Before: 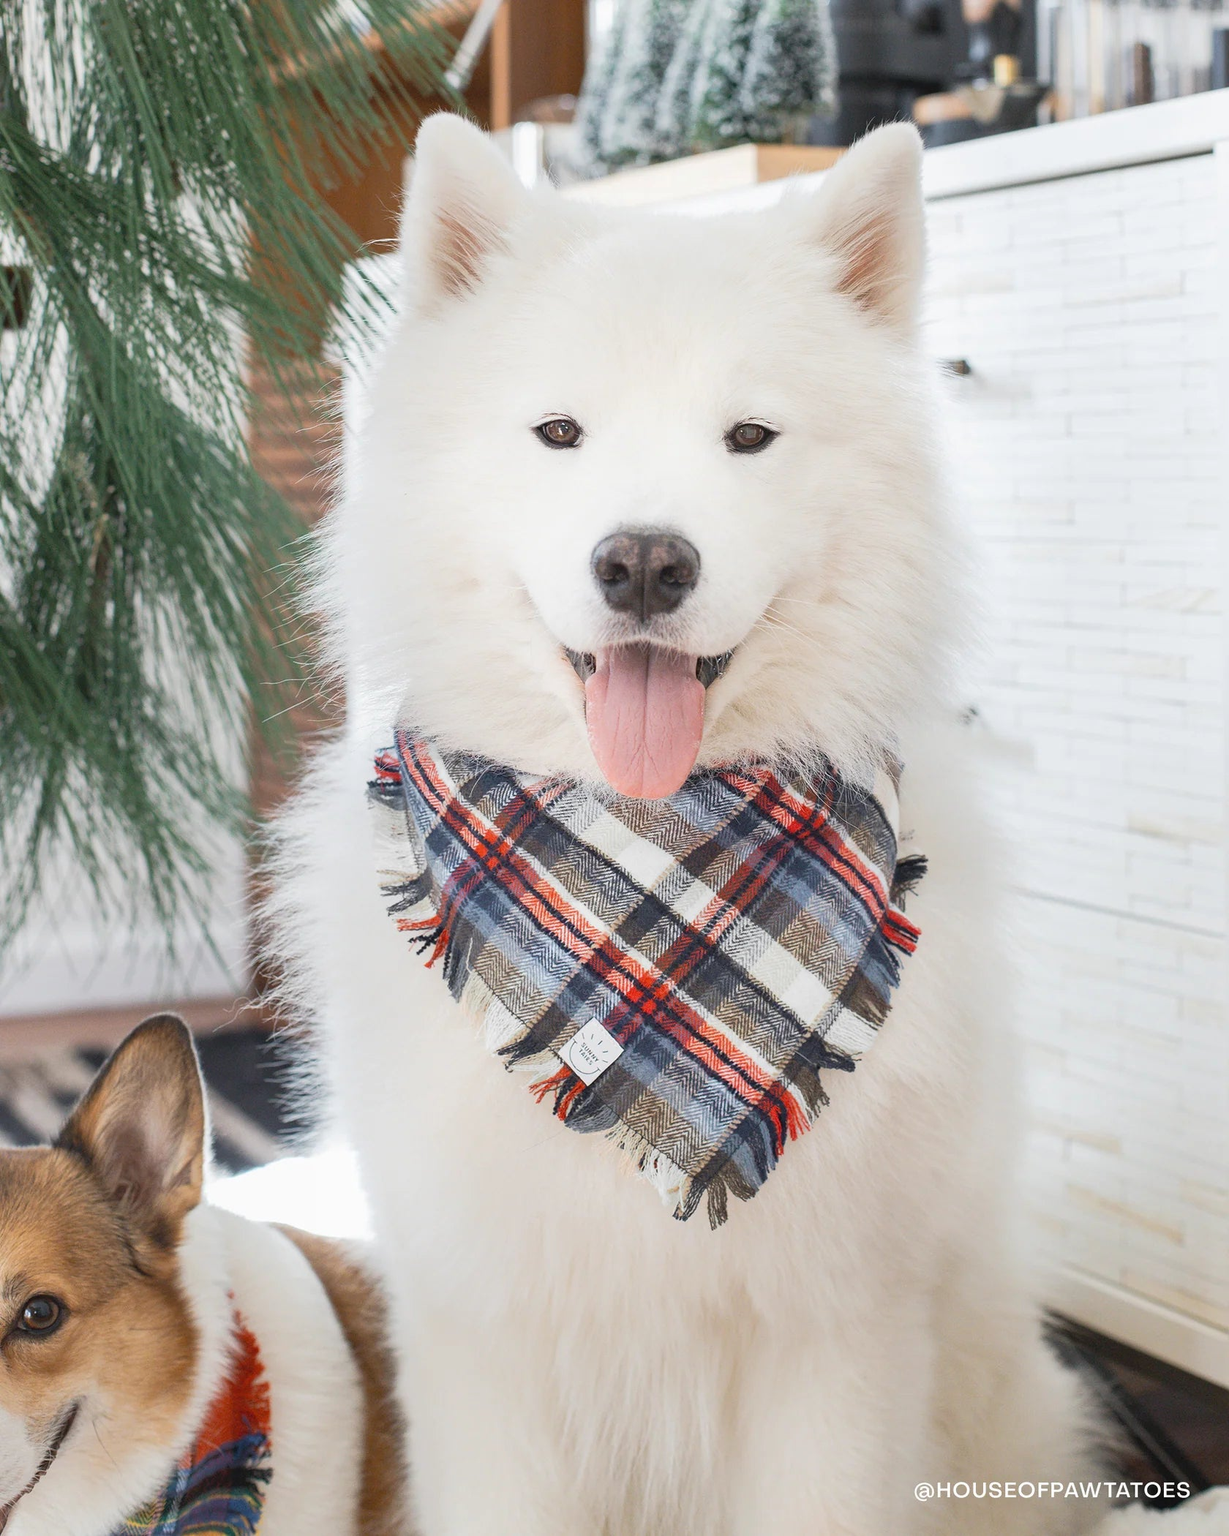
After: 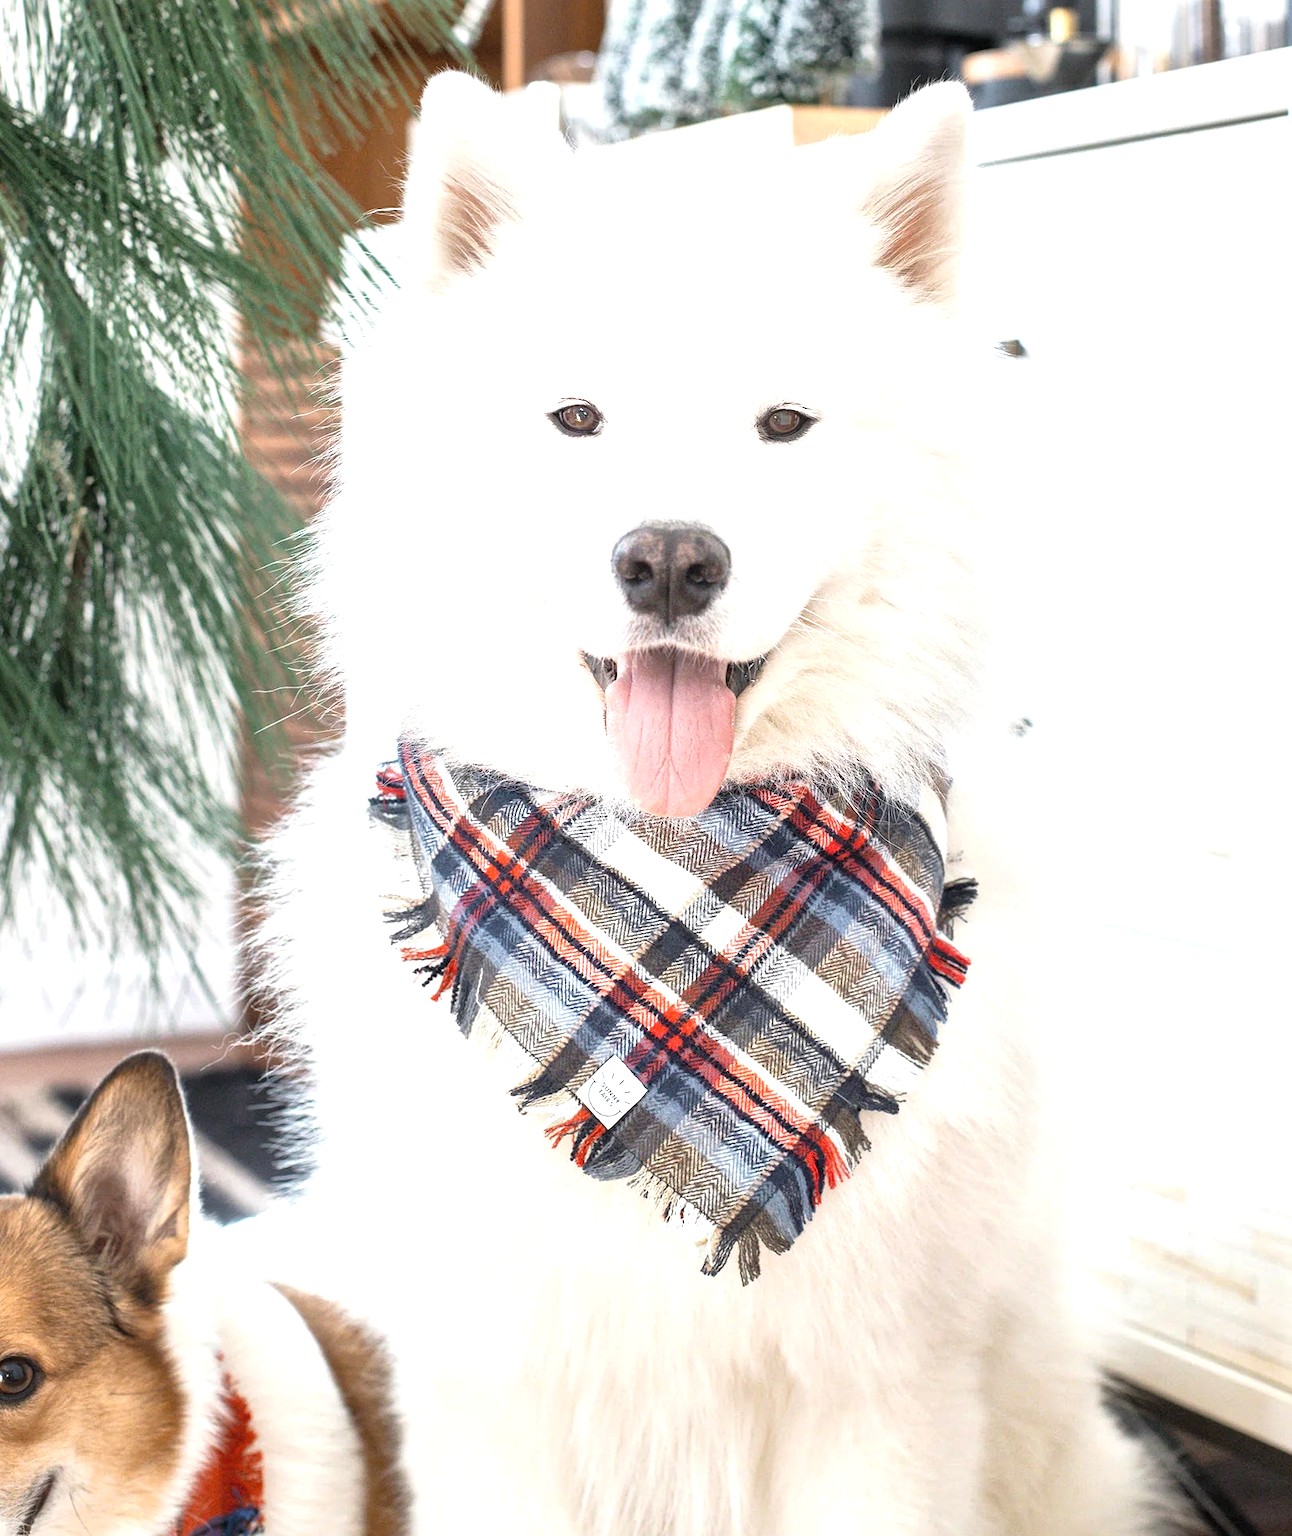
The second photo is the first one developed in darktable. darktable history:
crop: left 2.345%, top 3.105%, right 0.88%, bottom 4.897%
tone equalizer: -8 EV -0.715 EV, -7 EV -0.685 EV, -6 EV -0.6 EV, -5 EV -0.404 EV, -3 EV 0.37 EV, -2 EV 0.6 EV, -1 EV 0.694 EV, +0 EV 0.733 EV
local contrast: mode bilateral grid, contrast 20, coarseness 49, detail 150%, midtone range 0.2
